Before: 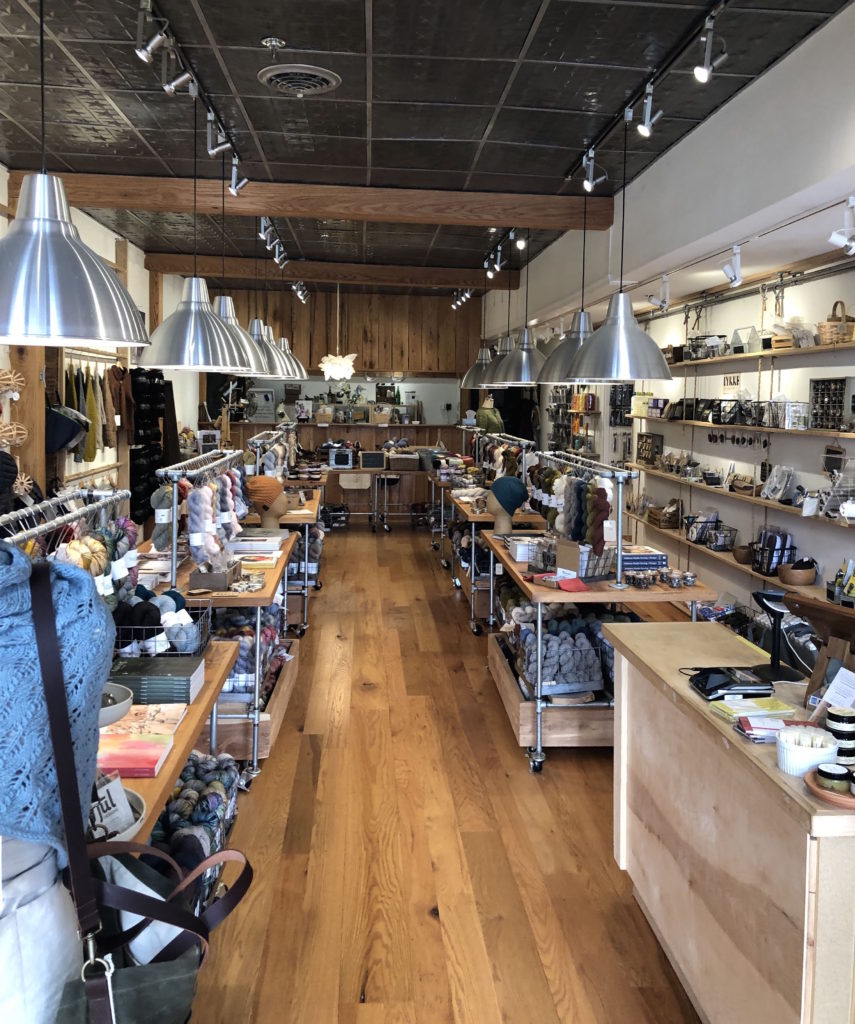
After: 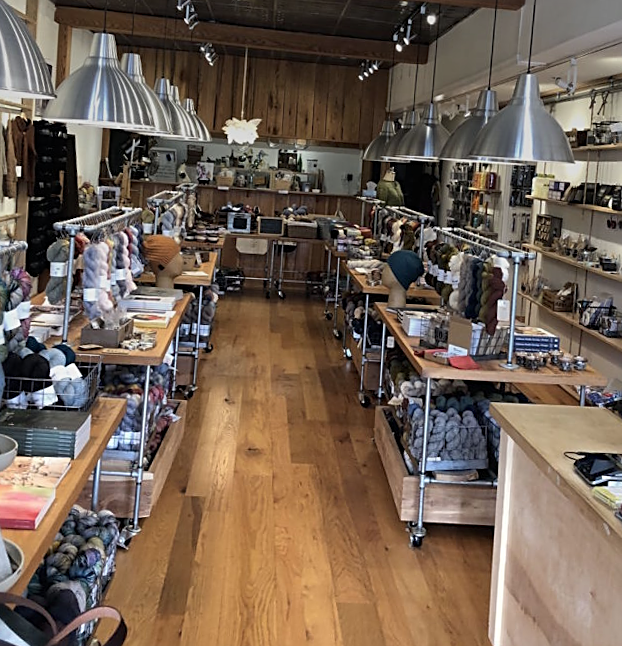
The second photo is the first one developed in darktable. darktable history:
graduated density: on, module defaults
sharpen: on, module defaults
crop and rotate: angle -3.37°, left 9.79%, top 20.73%, right 12.42%, bottom 11.82%
